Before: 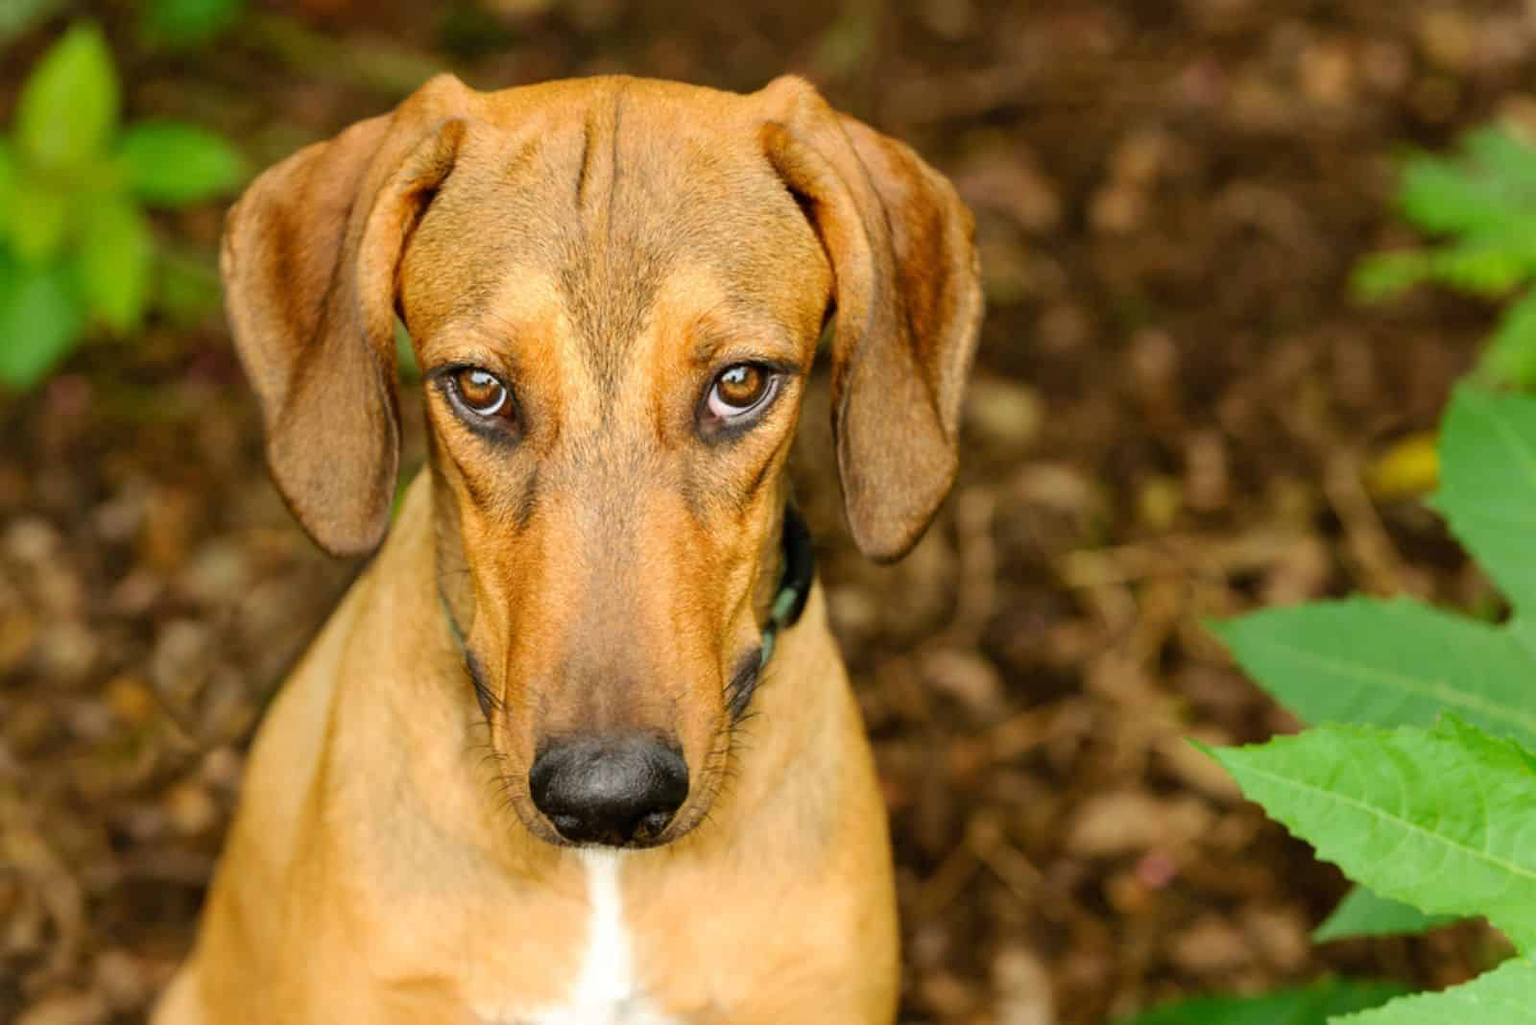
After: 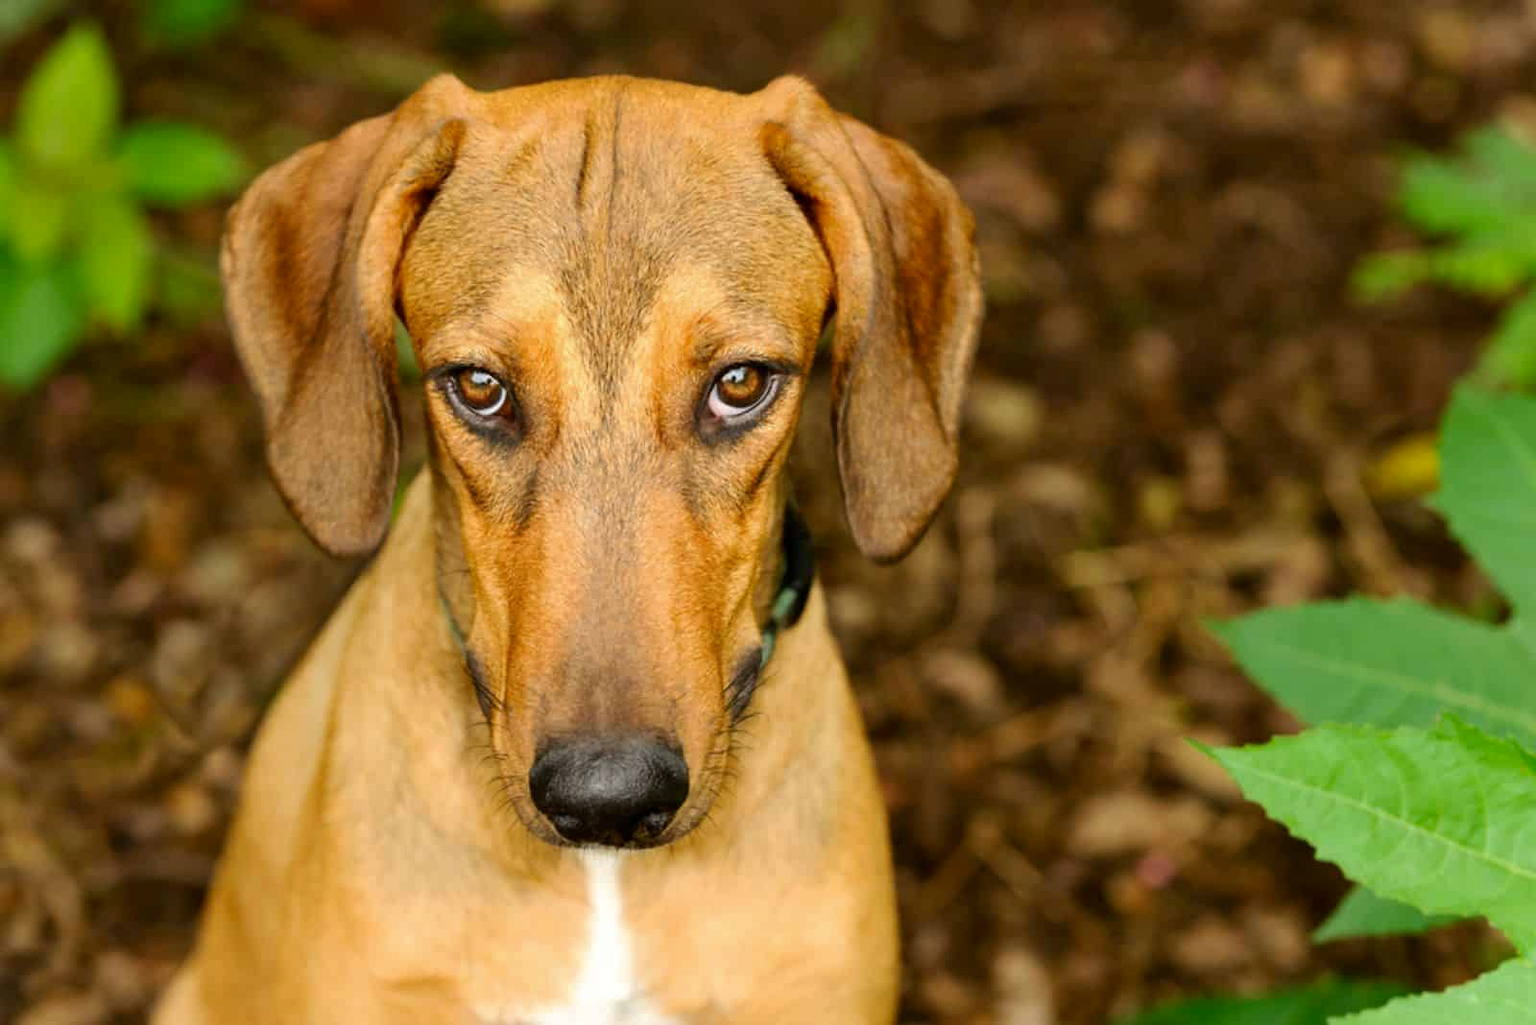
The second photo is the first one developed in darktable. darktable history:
contrast brightness saturation: contrast 0.03, brightness -0.041
